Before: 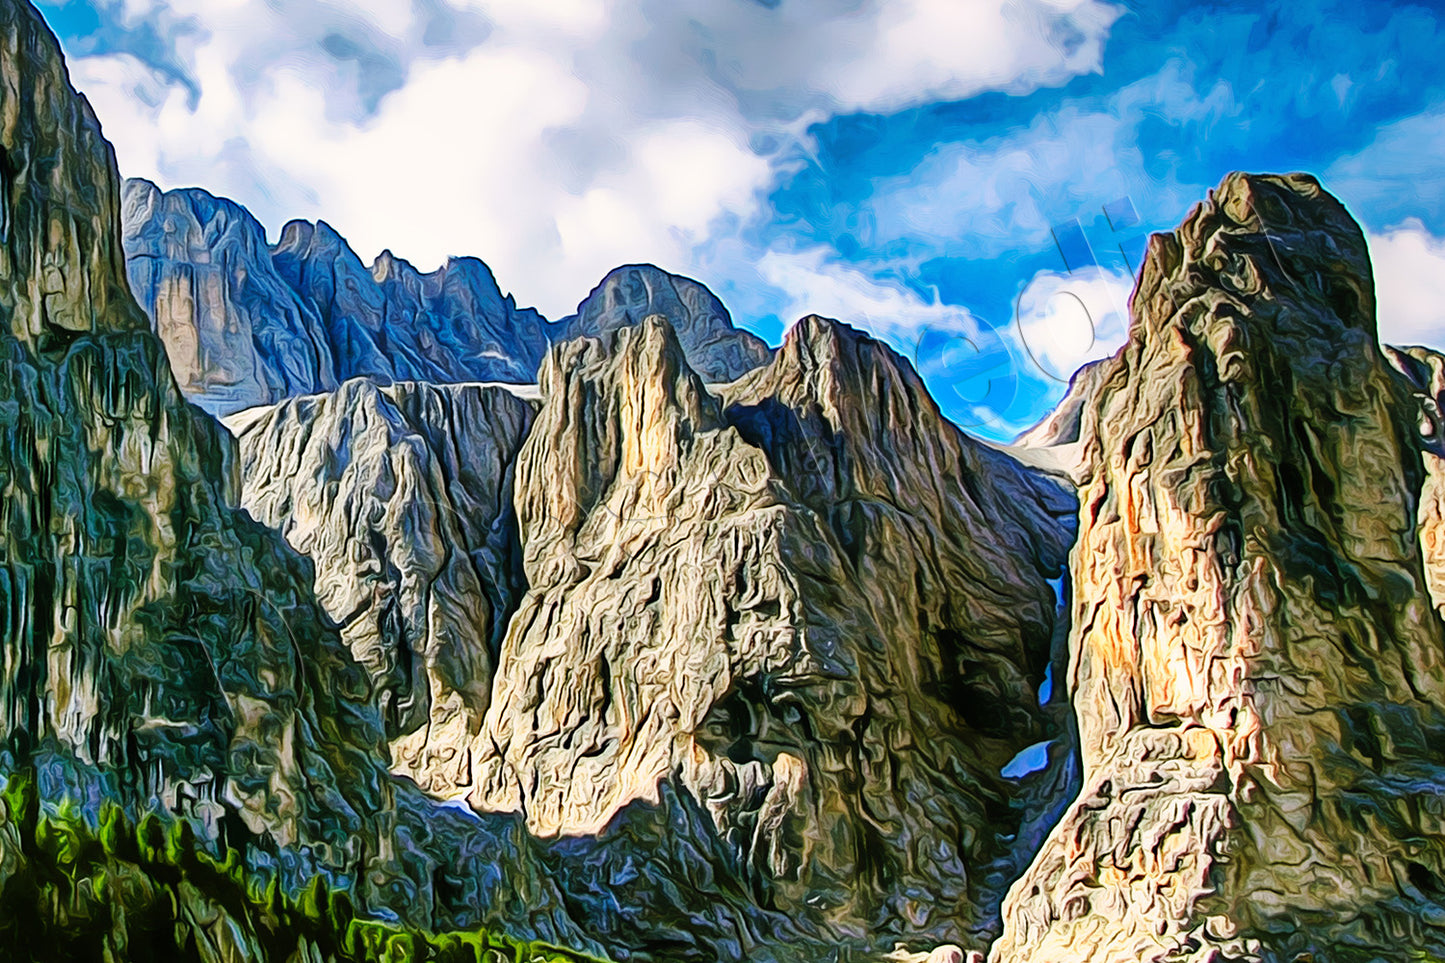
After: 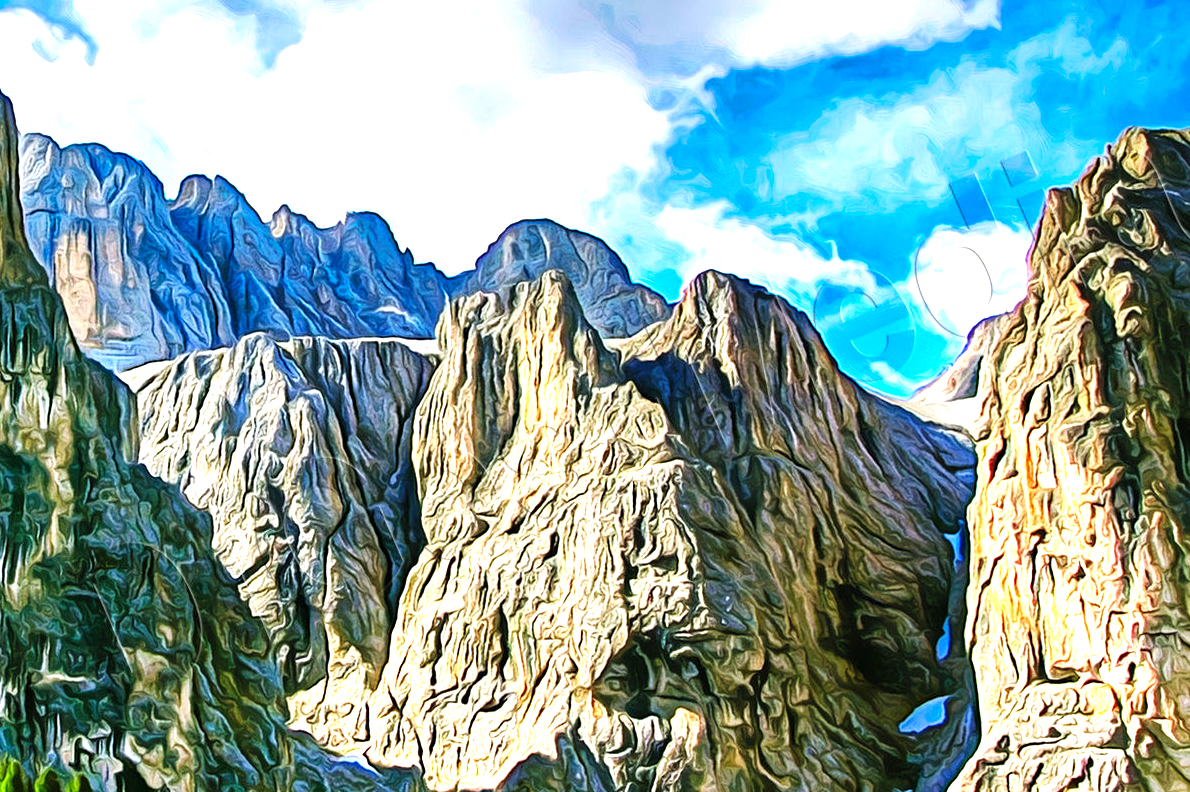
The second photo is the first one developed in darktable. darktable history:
crop and rotate: left 7.064%, top 4.689%, right 10.567%, bottom 12.977%
haze removal: compatibility mode true, adaptive false
exposure: black level correction 0, exposure 0.895 EV, compensate highlight preservation false
